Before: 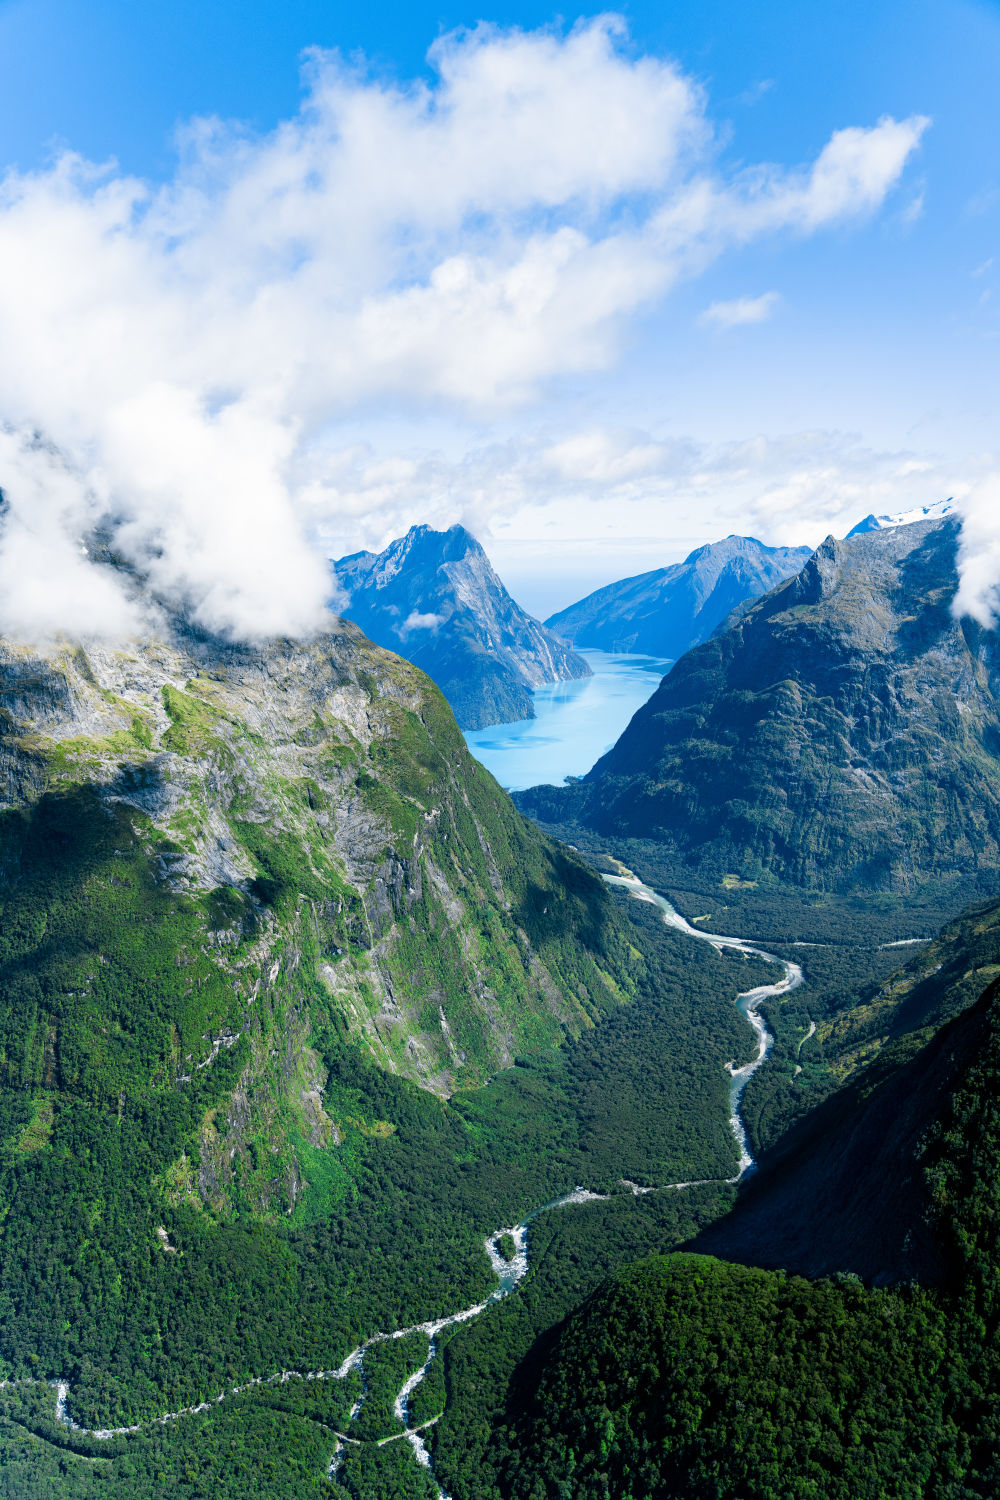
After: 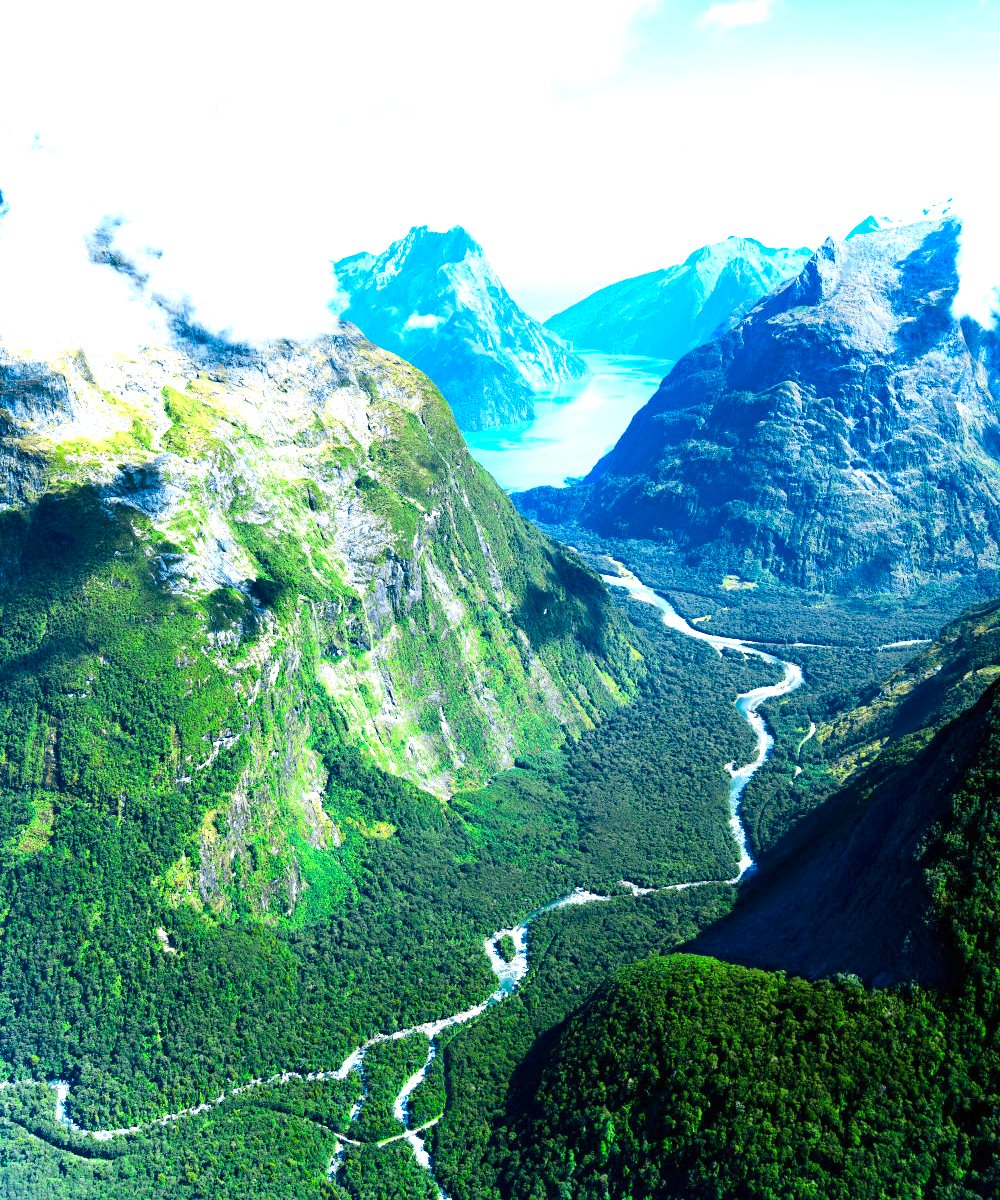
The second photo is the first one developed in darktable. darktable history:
crop and rotate: top 19.978%
contrast brightness saturation: contrast 0.177, saturation 0.3
exposure: black level correction 0, exposure 1.296 EV, compensate exposure bias true, compensate highlight preservation false
